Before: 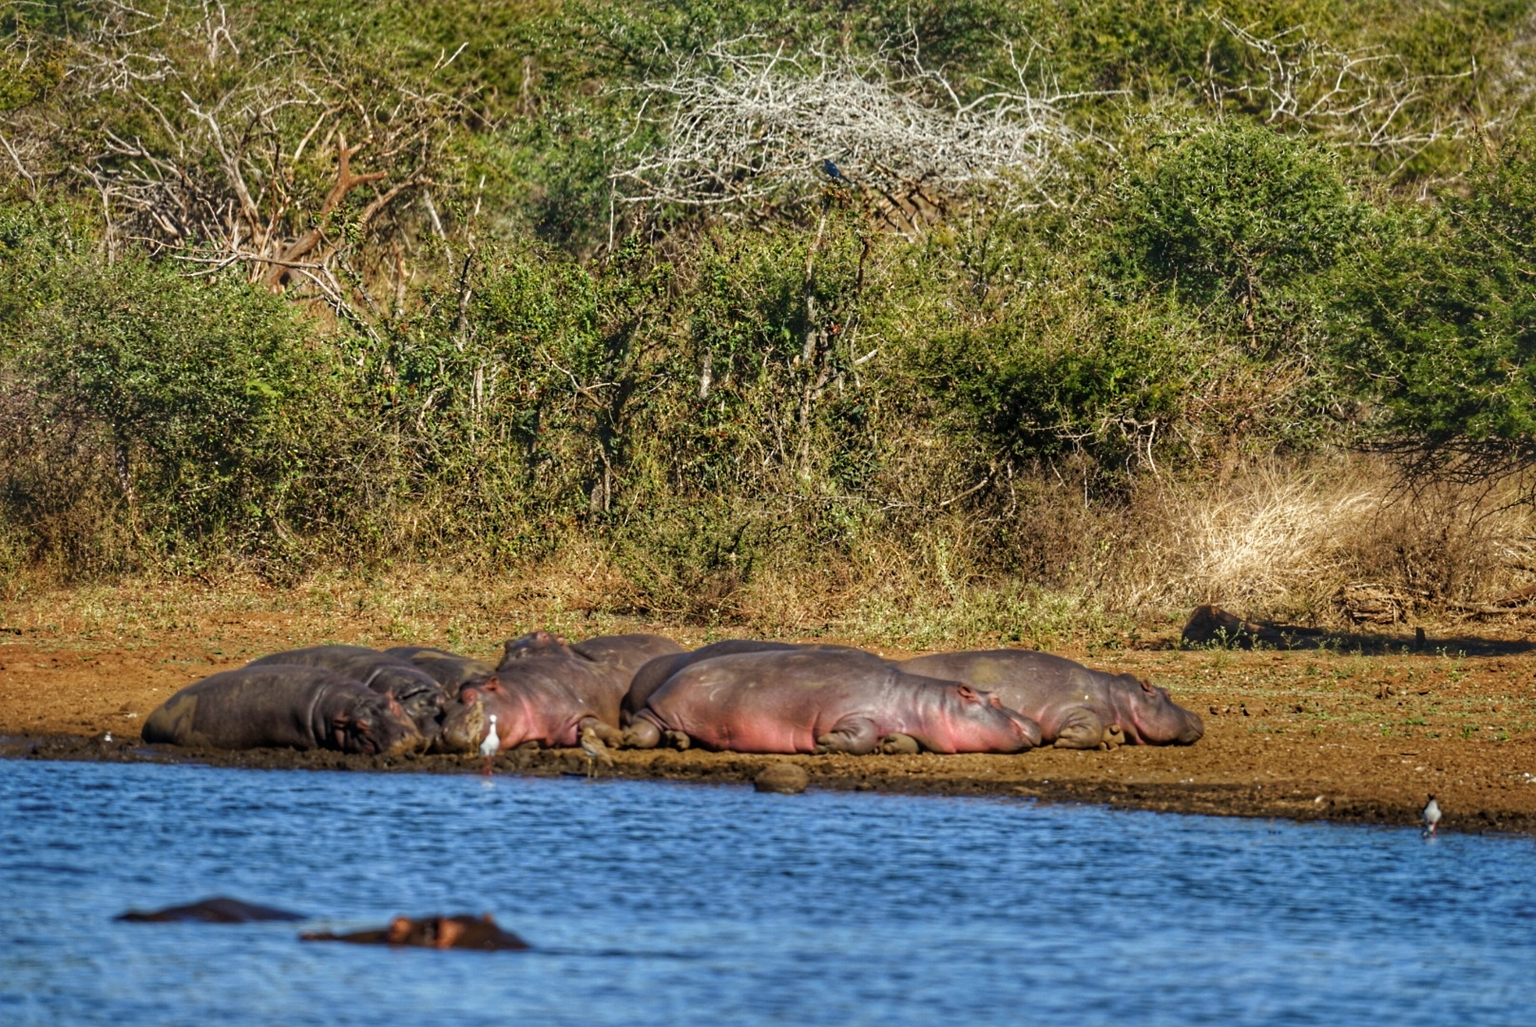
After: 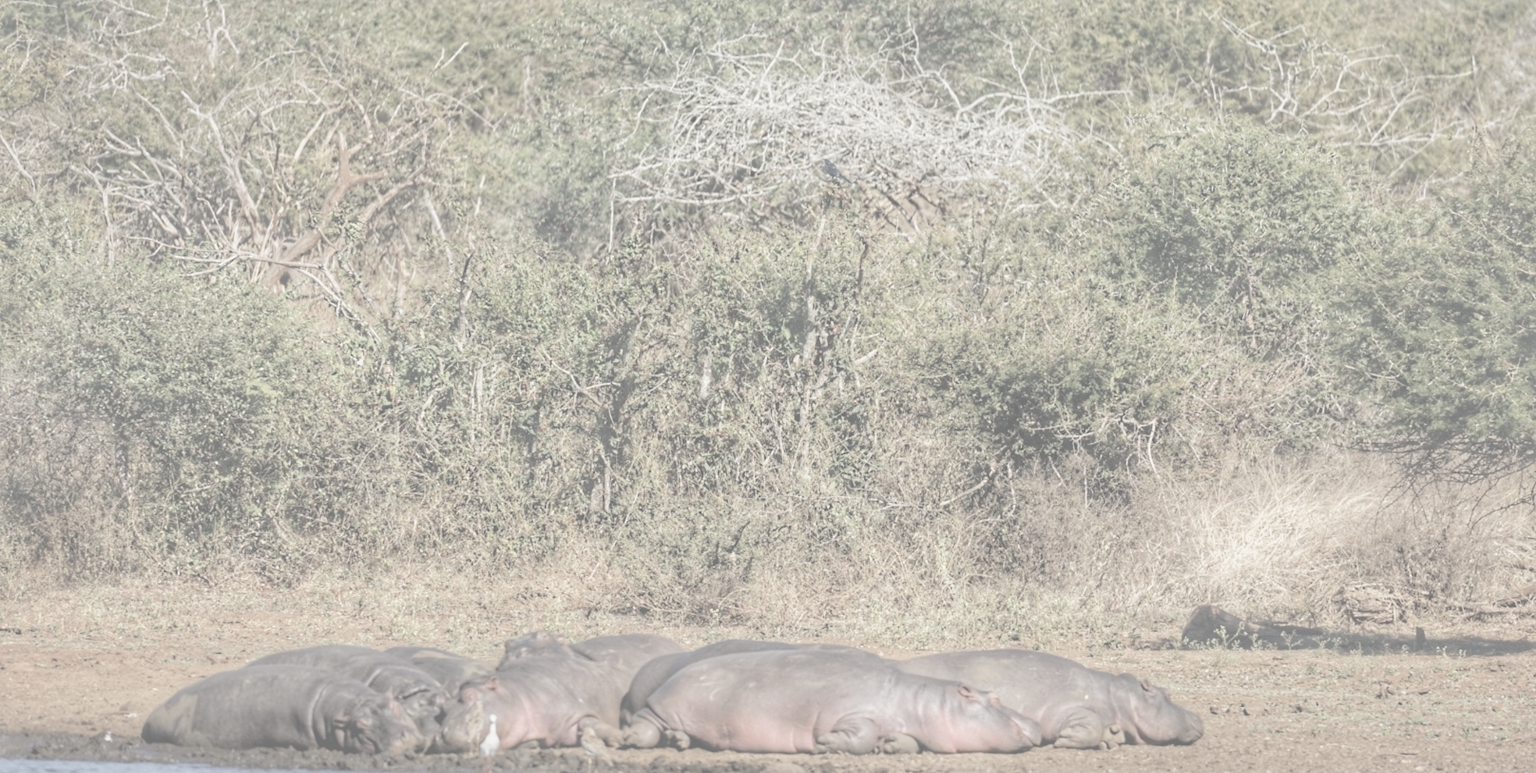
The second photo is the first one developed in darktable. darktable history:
exposure: black level correction 0, exposure 0.5 EV, compensate highlight preservation false
crop: bottom 24.576%
contrast brightness saturation: contrast -0.323, brightness 0.746, saturation -0.798
